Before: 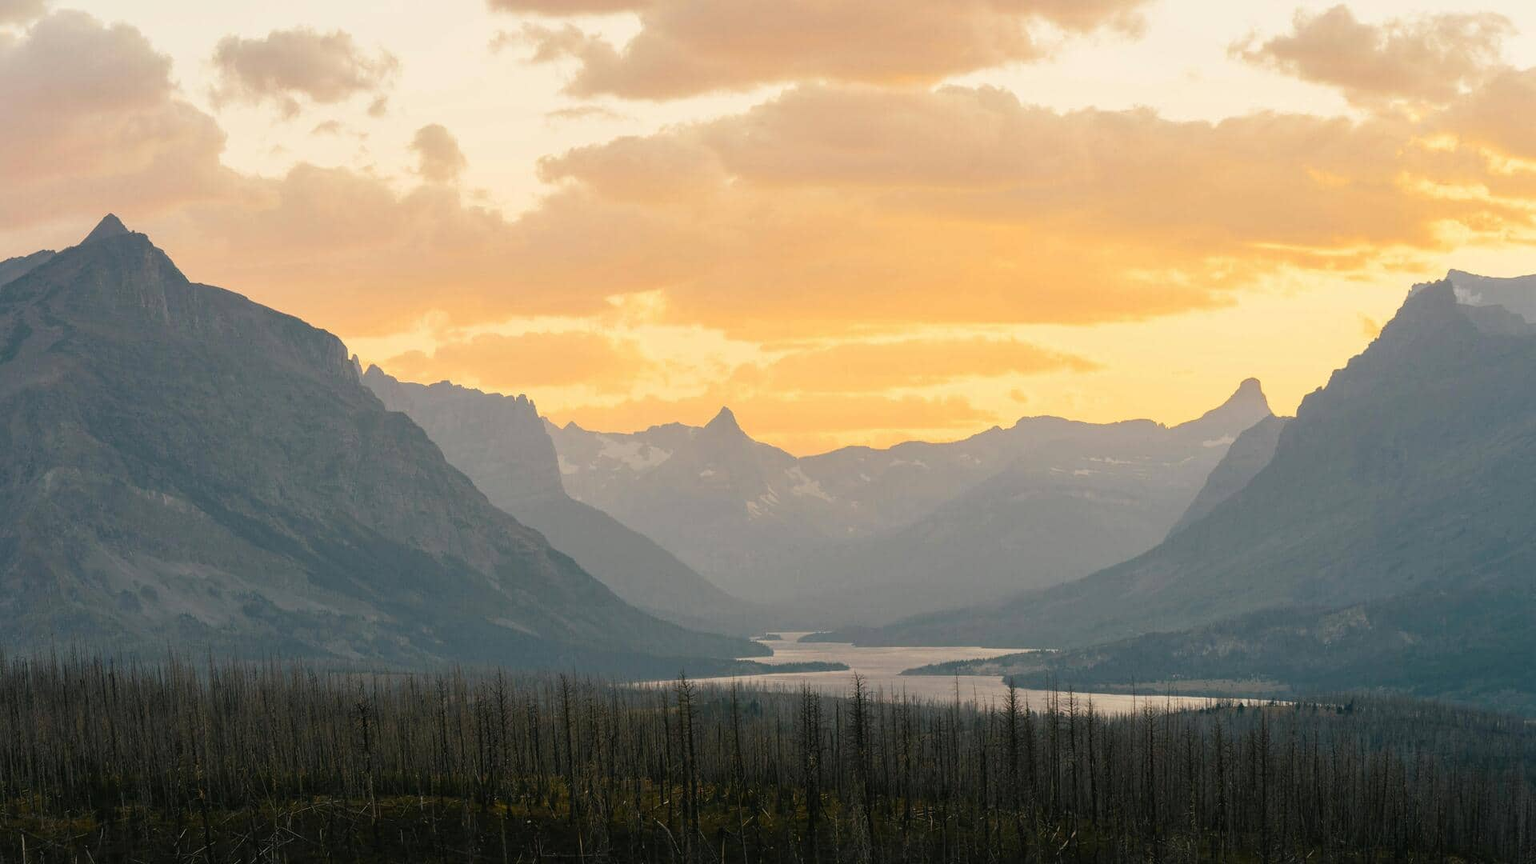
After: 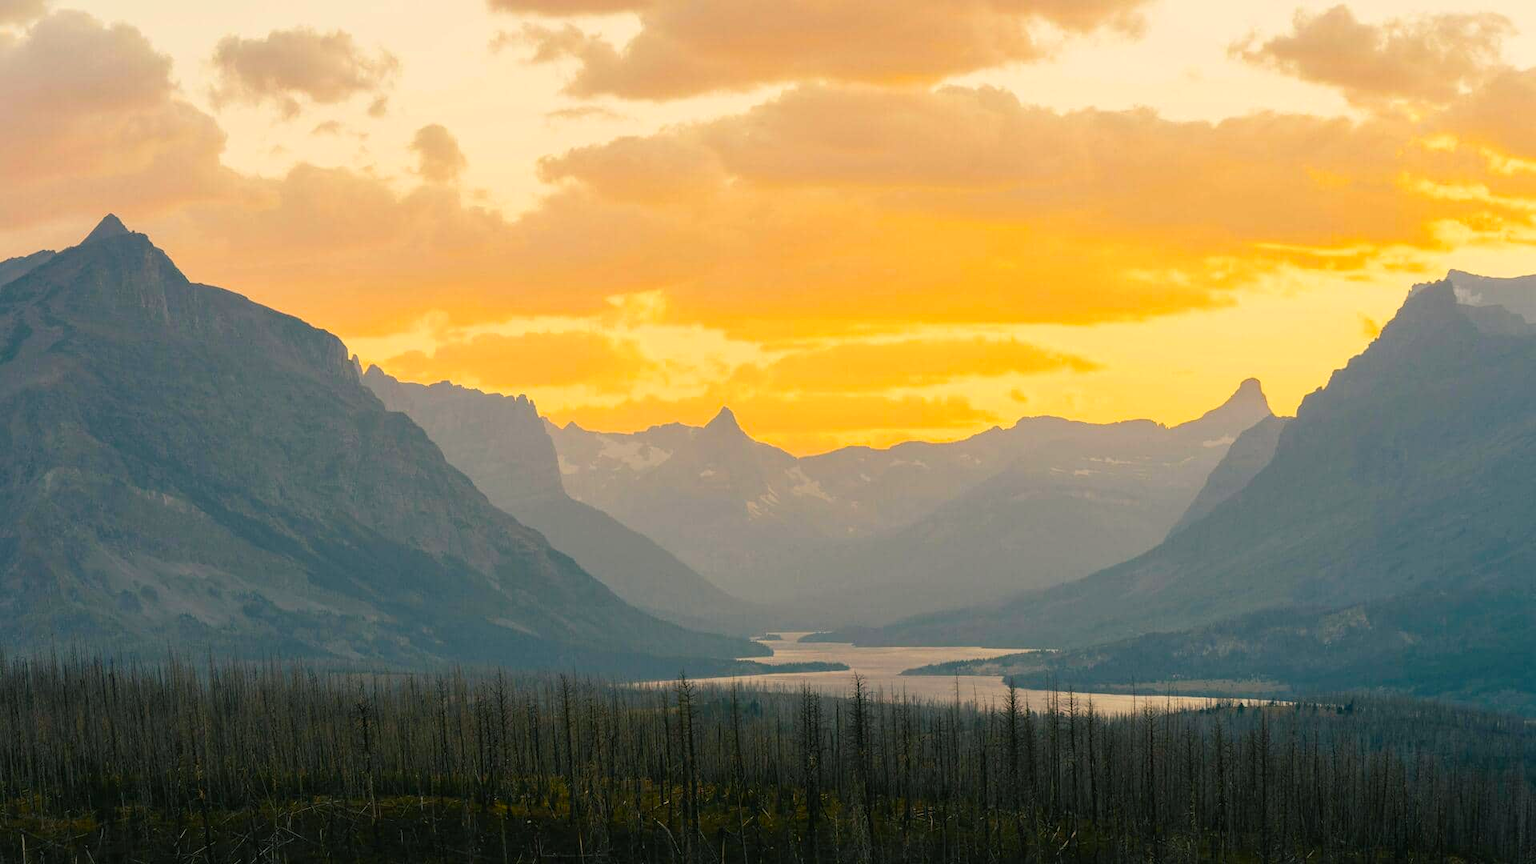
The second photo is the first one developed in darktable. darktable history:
color balance rgb: shadows lift › chroma 2.034%, shadows lift › hue 220.53°, highlights gain › chroma 2.21%, highlights gain › hue 75.08°, perceptual saturation grading › global saturation 25.289%, global vibrance 20%
